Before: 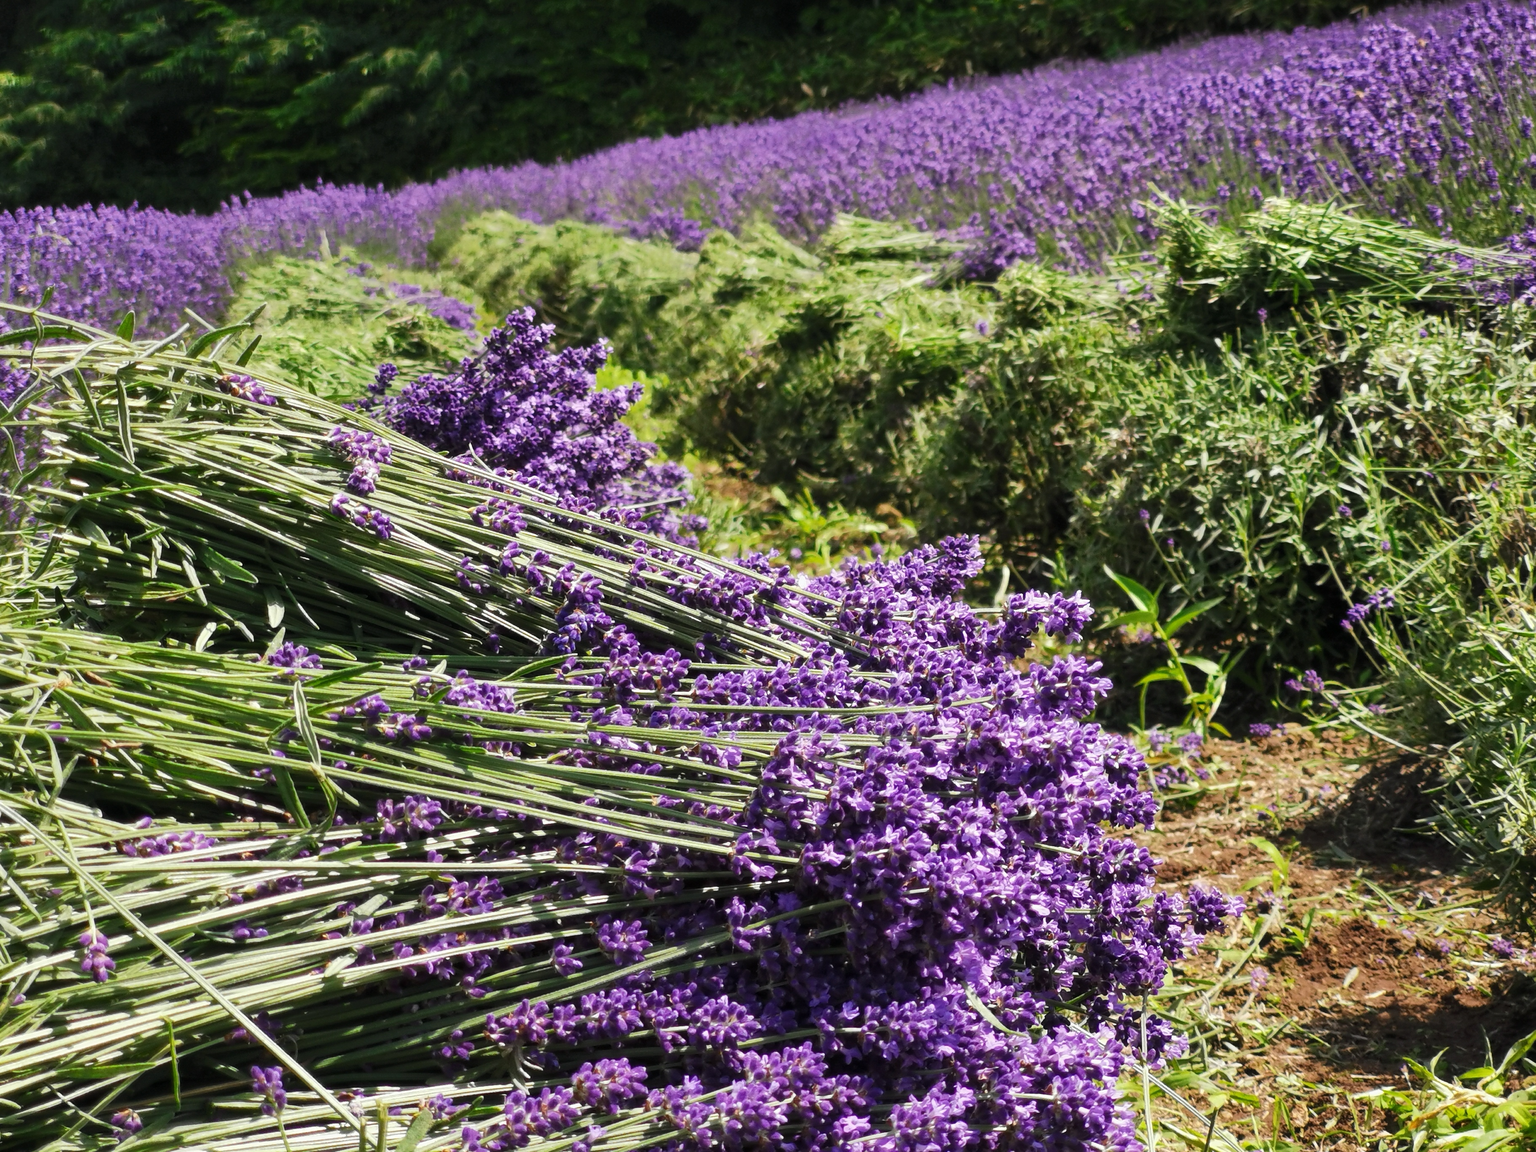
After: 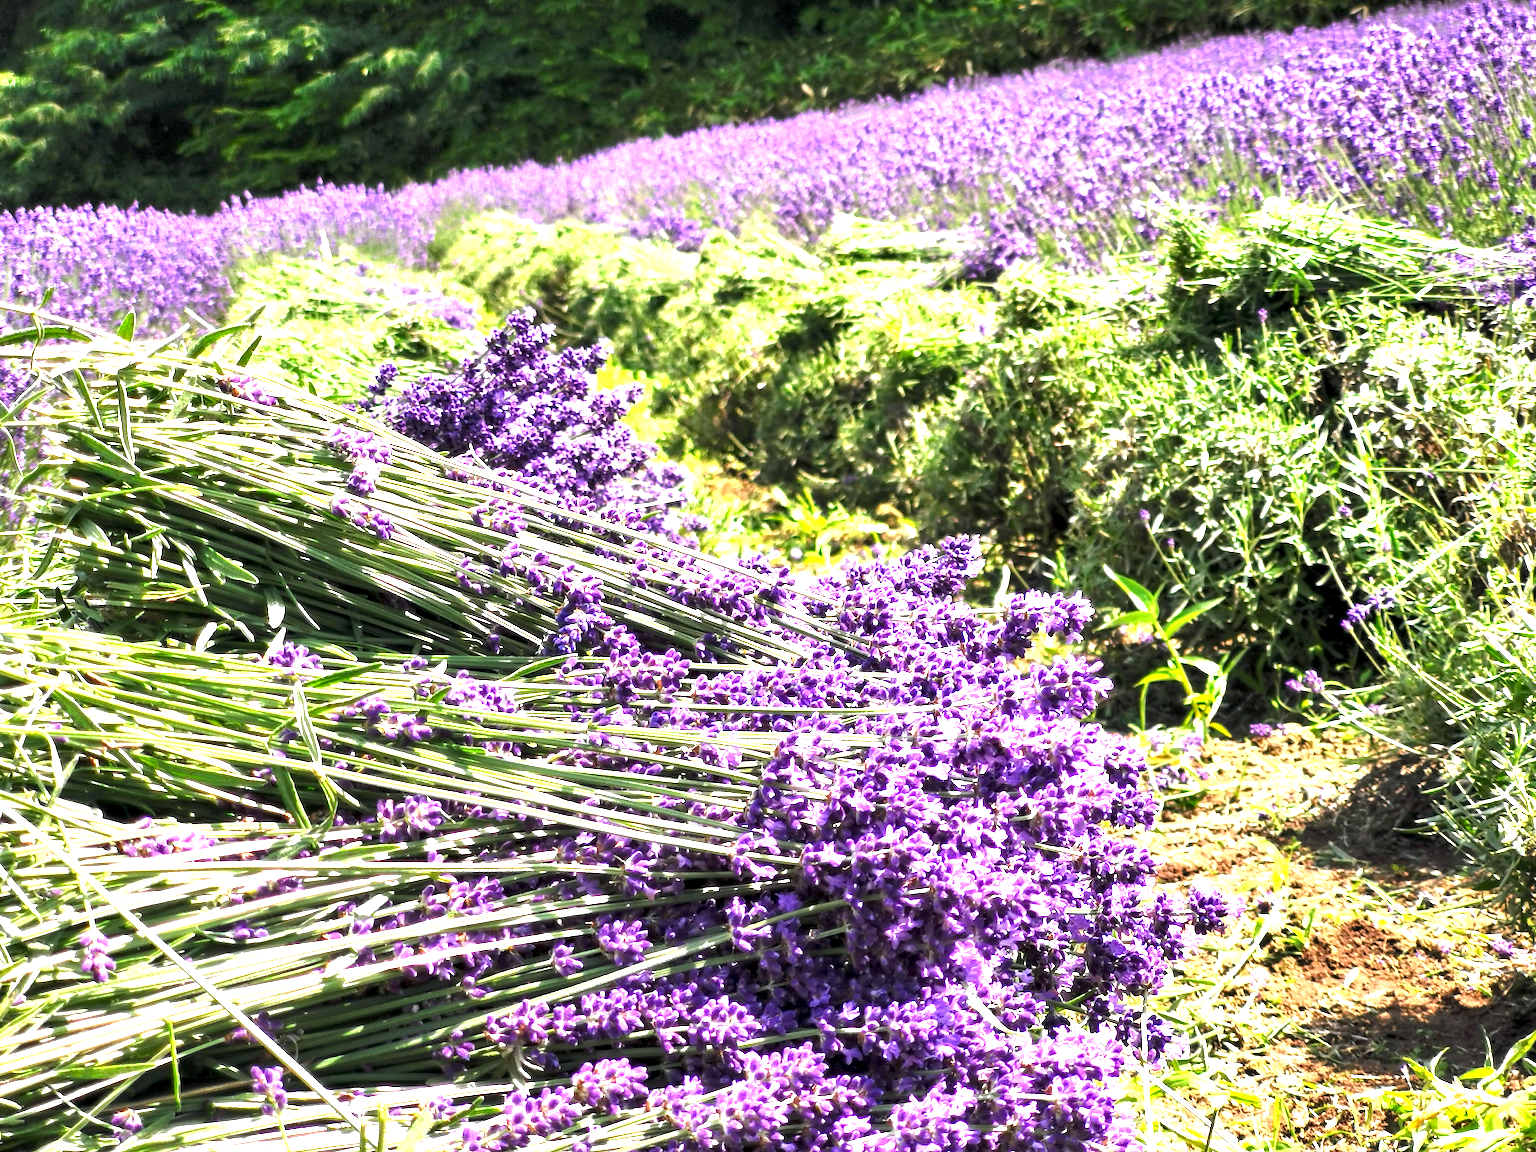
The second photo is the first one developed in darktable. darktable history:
contrast equalizer: octaves 7, y [[0.6 ×6], [0.55 ×6], [0 ×6], [0 ×6], [0 ×6]], mix 0.3
exposure: black level correction 0.001, exposure 1.84 EV, compensate highlight preservation false
